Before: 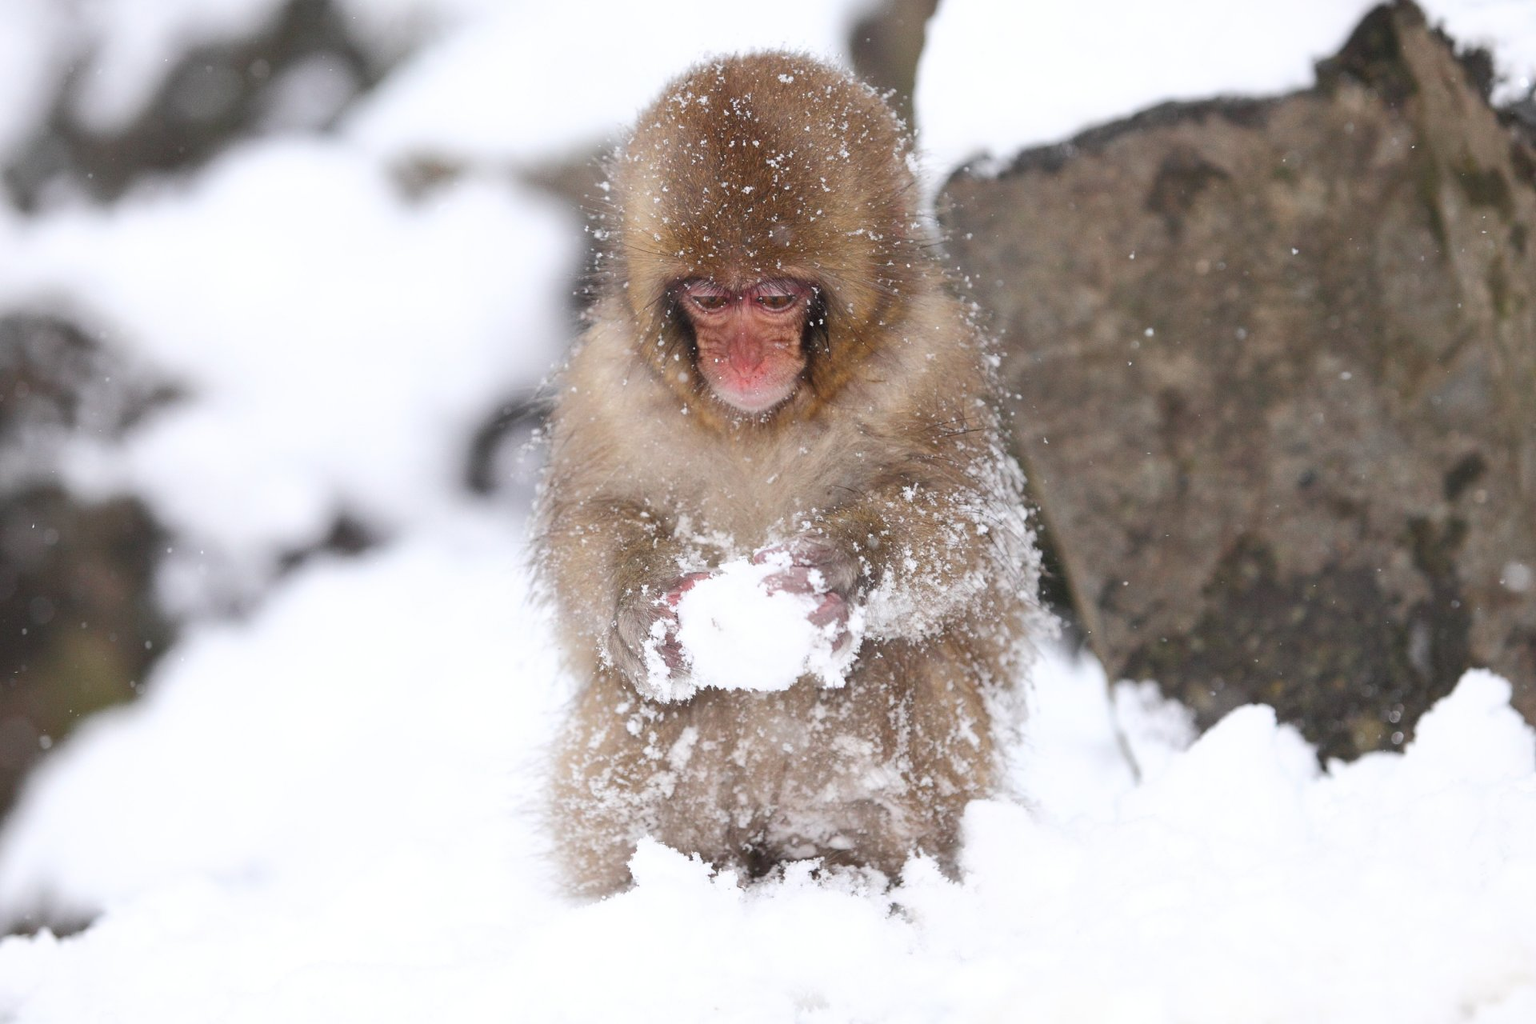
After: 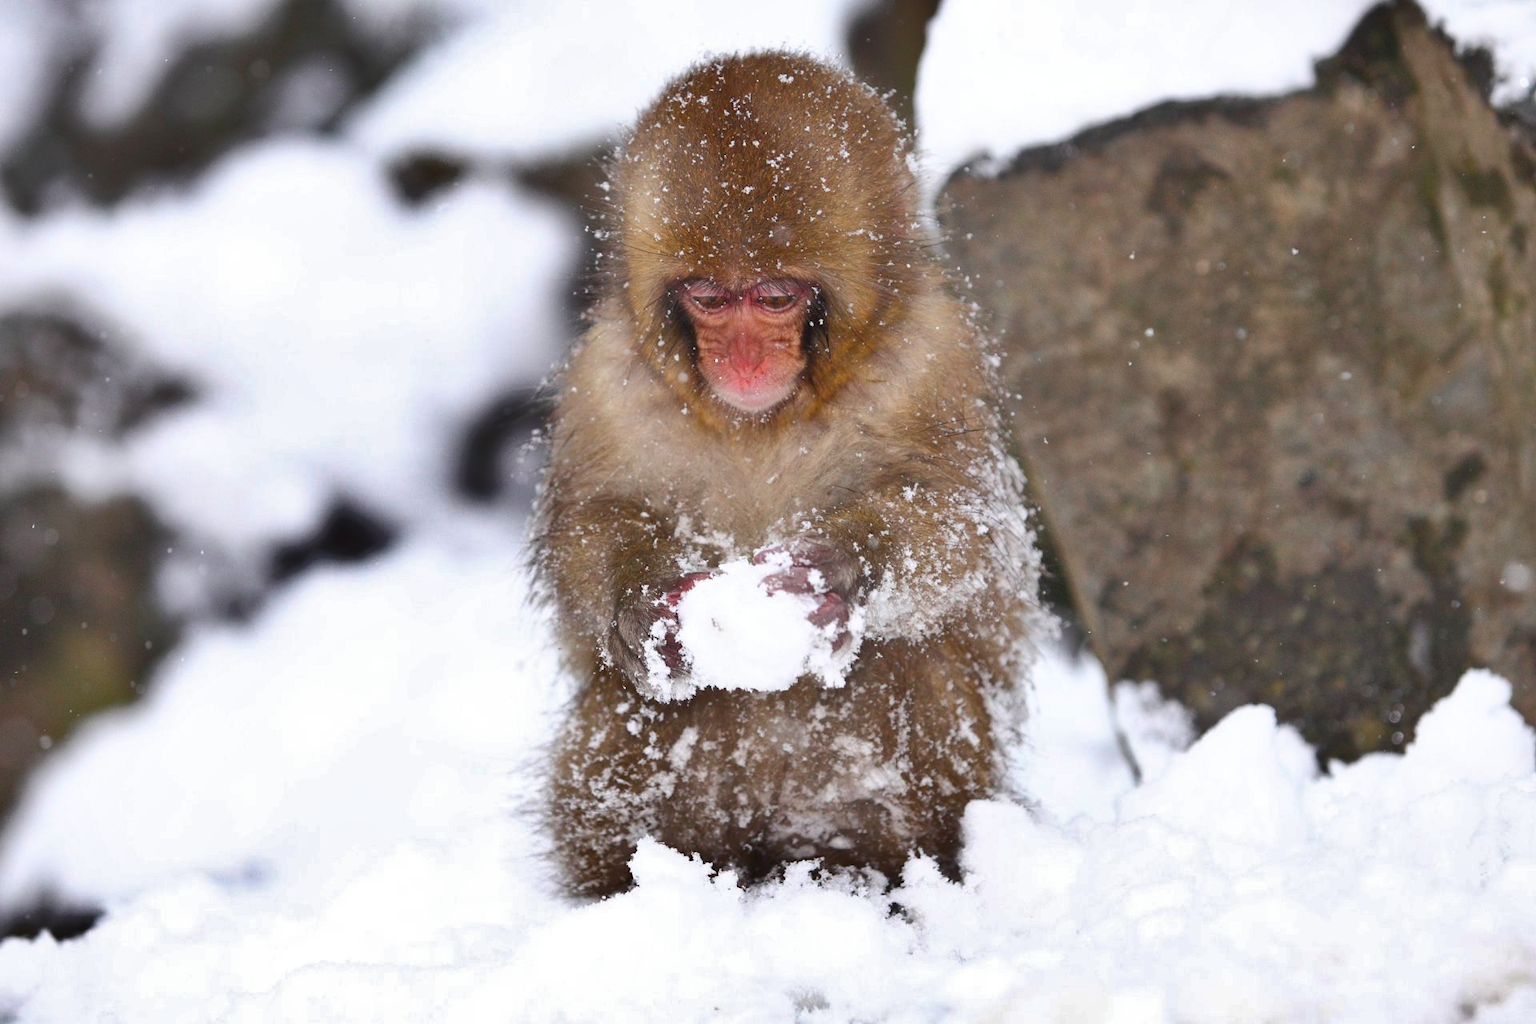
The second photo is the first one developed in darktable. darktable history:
color balance rgb: linear chroma grading › global chroma 14.98%, perceptual saturation grading › global saturation 10.262%
shadows and highlights: radius 108.75, shadows 40.65, highlights -72.91, low approximation 0.01, soften with gaussian
